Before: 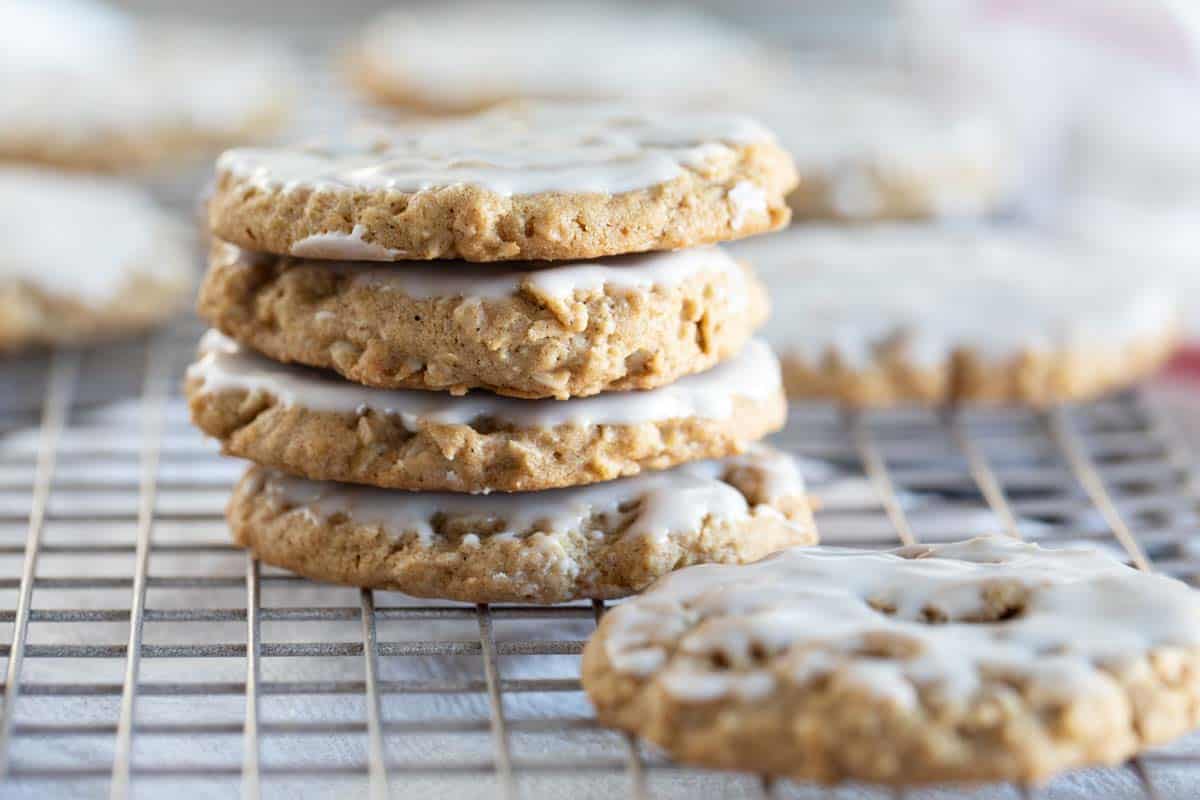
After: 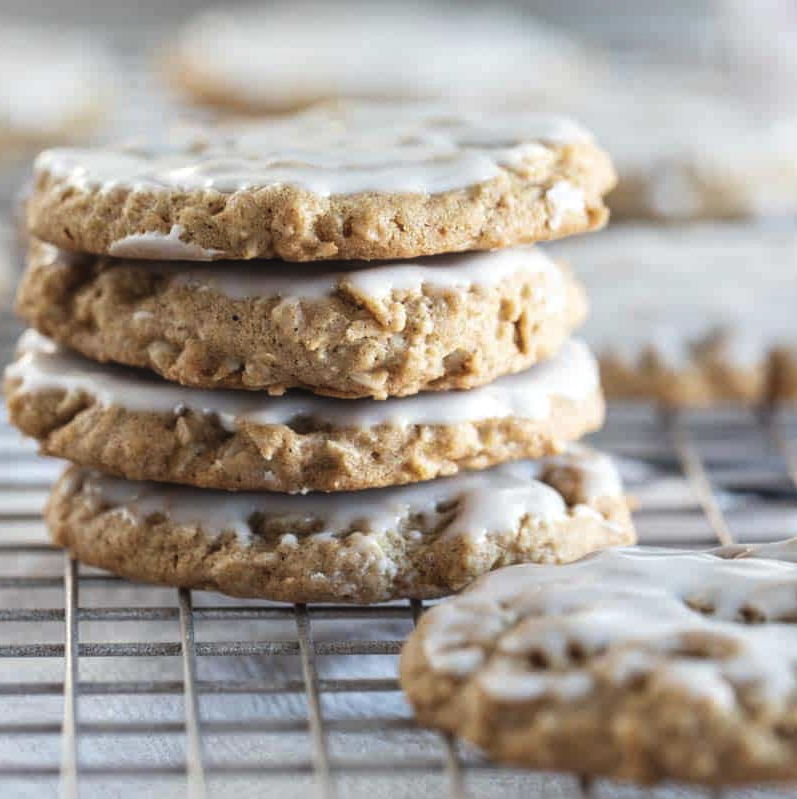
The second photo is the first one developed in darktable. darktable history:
haze removal: strength -0.046, adaptive false
crop and rotate: left 15.17%, right 18.33%
local contrast: on, module defaults
exposure: black level correction 0.001, compensate highlight preservation false
color balance rgb: power › luminance -9.003%, global offset › luminance 1.497%, white fulcrum 0.984 EV, perceptual saturation grading › global saturation -1.478%
